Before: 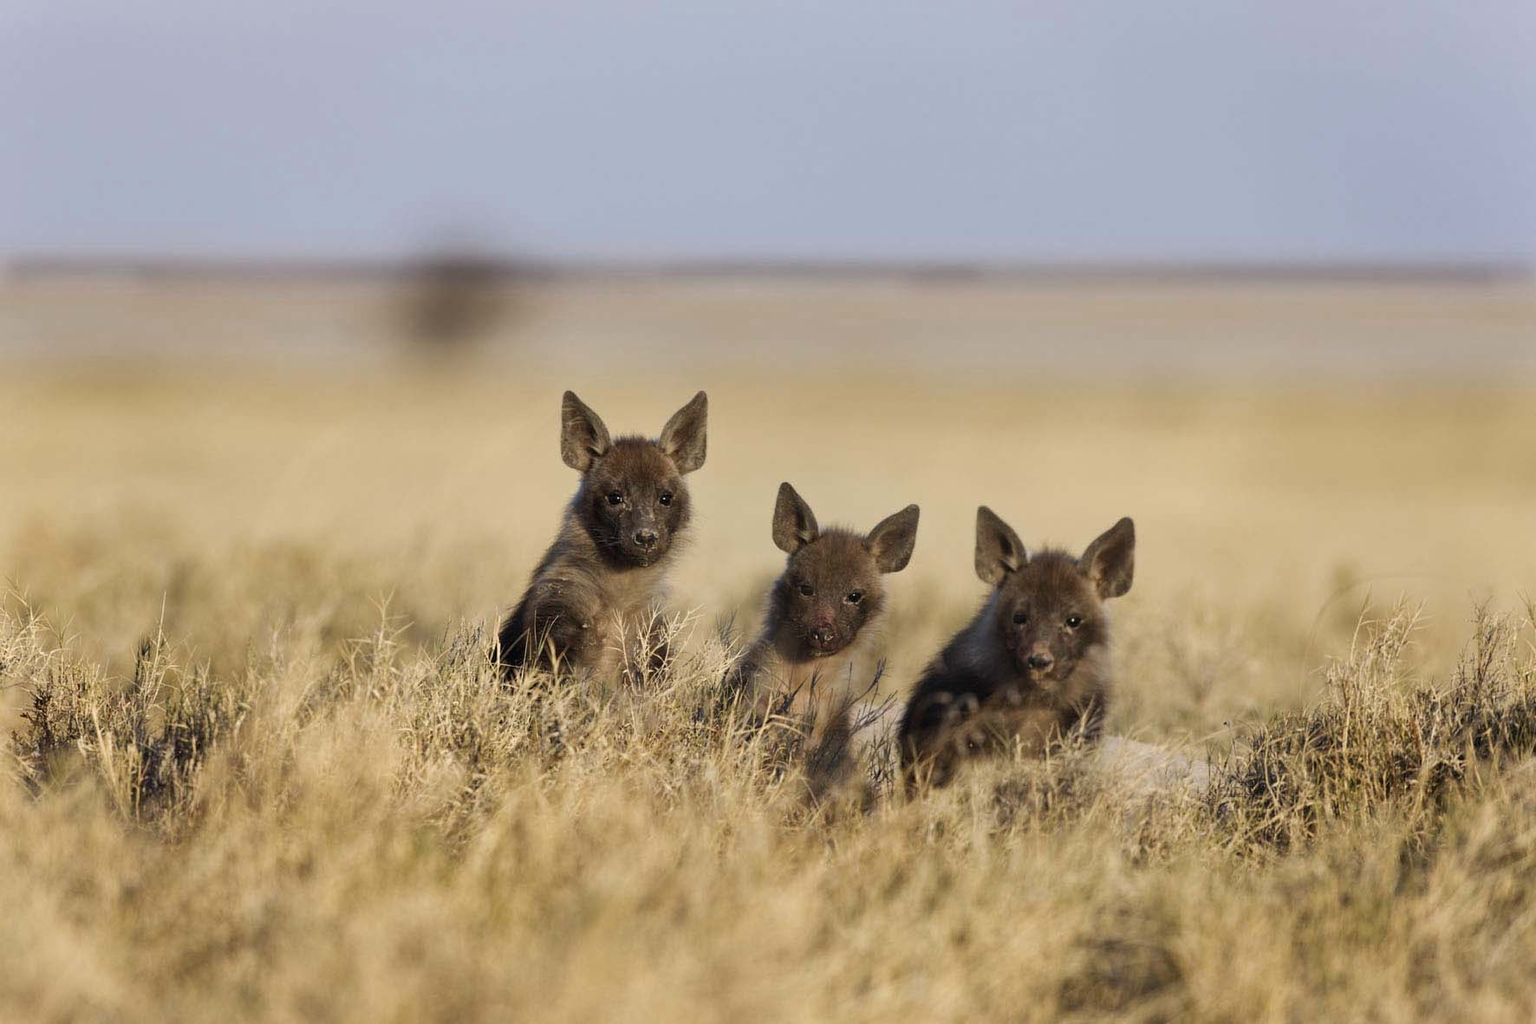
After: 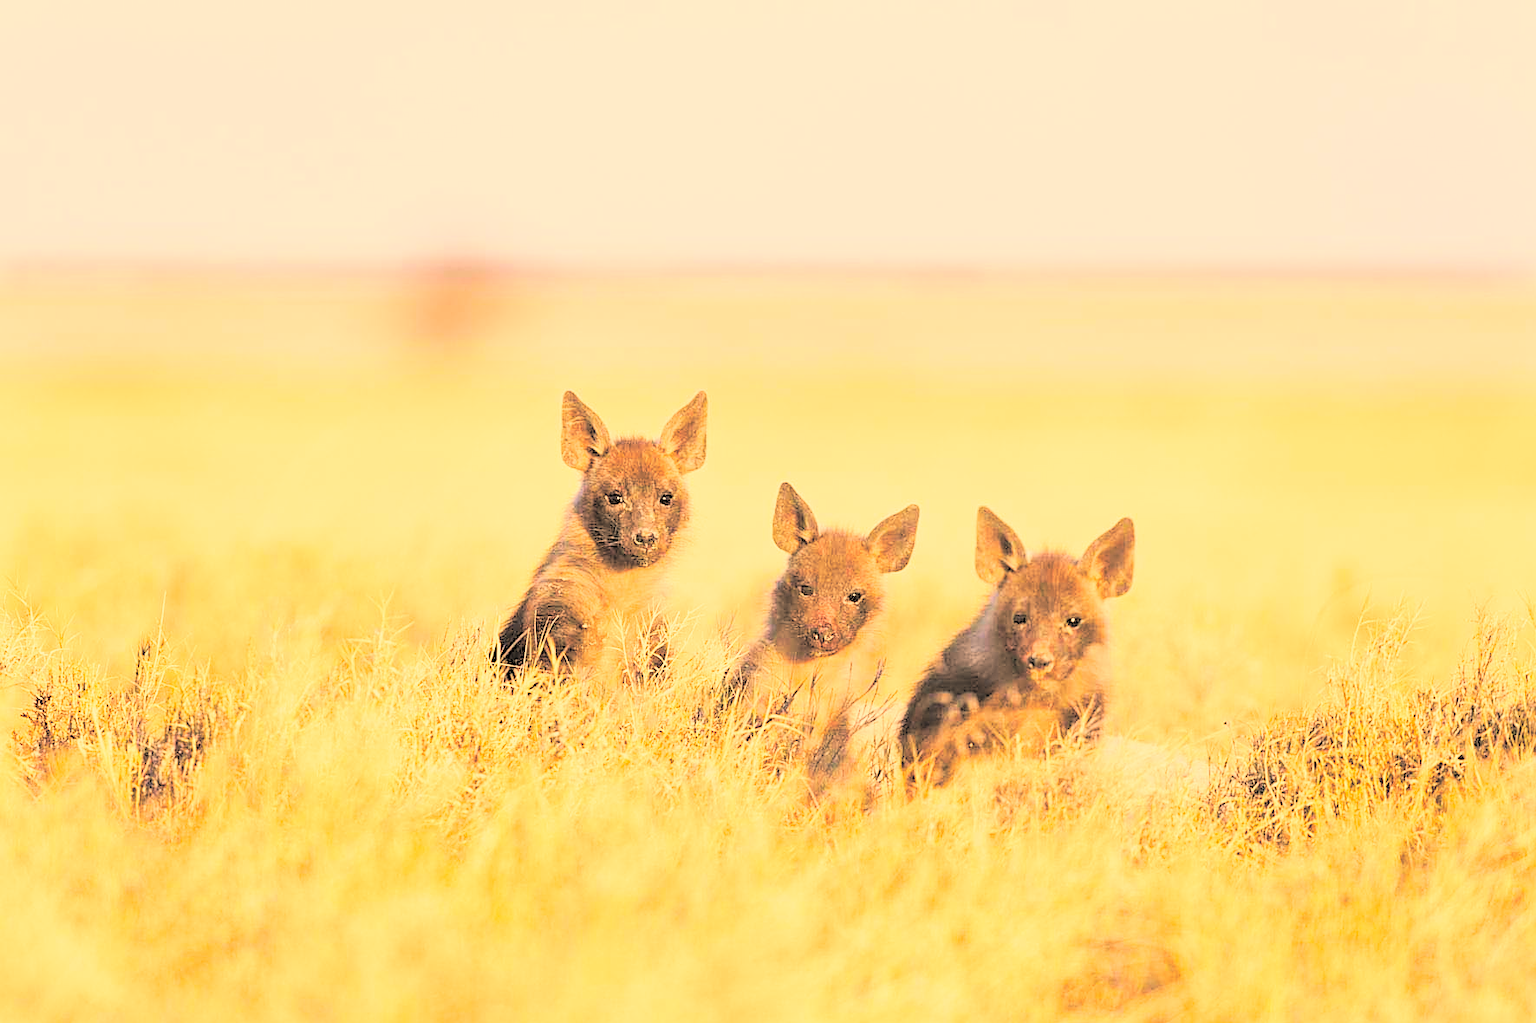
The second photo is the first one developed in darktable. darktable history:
sharpen: on, module defaults
contrast brightness saturation: brightness 1
base curve: curves: ch0 [(0, 0) (0.028, 0.03) (0.121, 0.232) (0.46, 0.748) (0.859, 0.968) (1, 1)], preserve colors none
color correction: highlights a* 15, highlights b* 31.55
